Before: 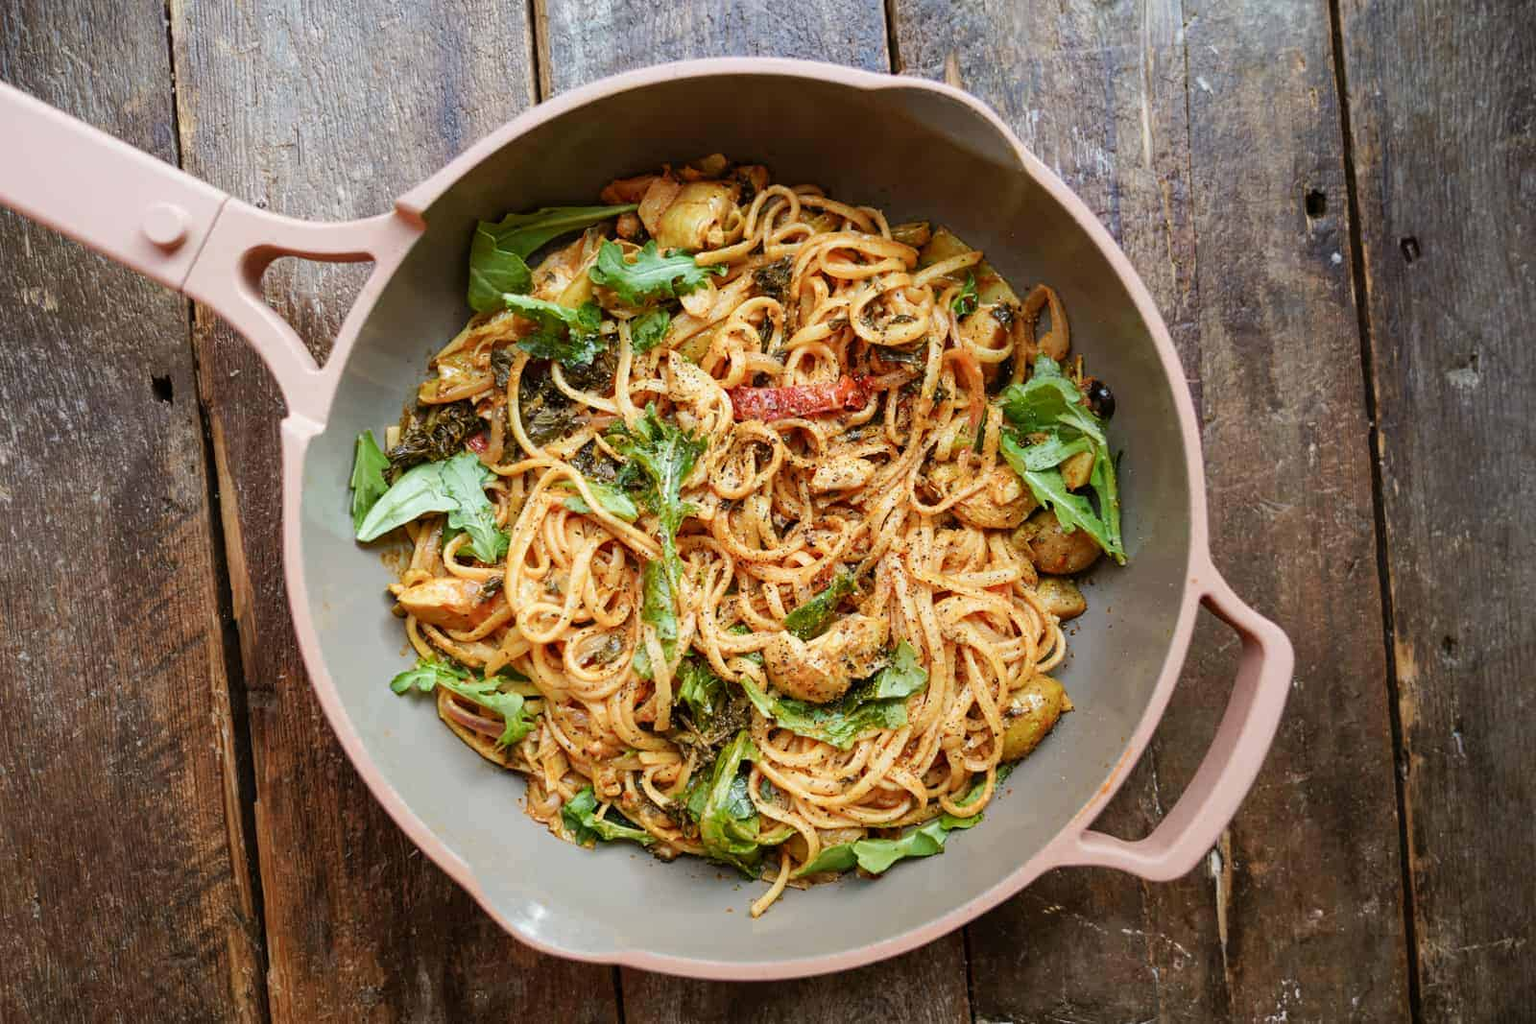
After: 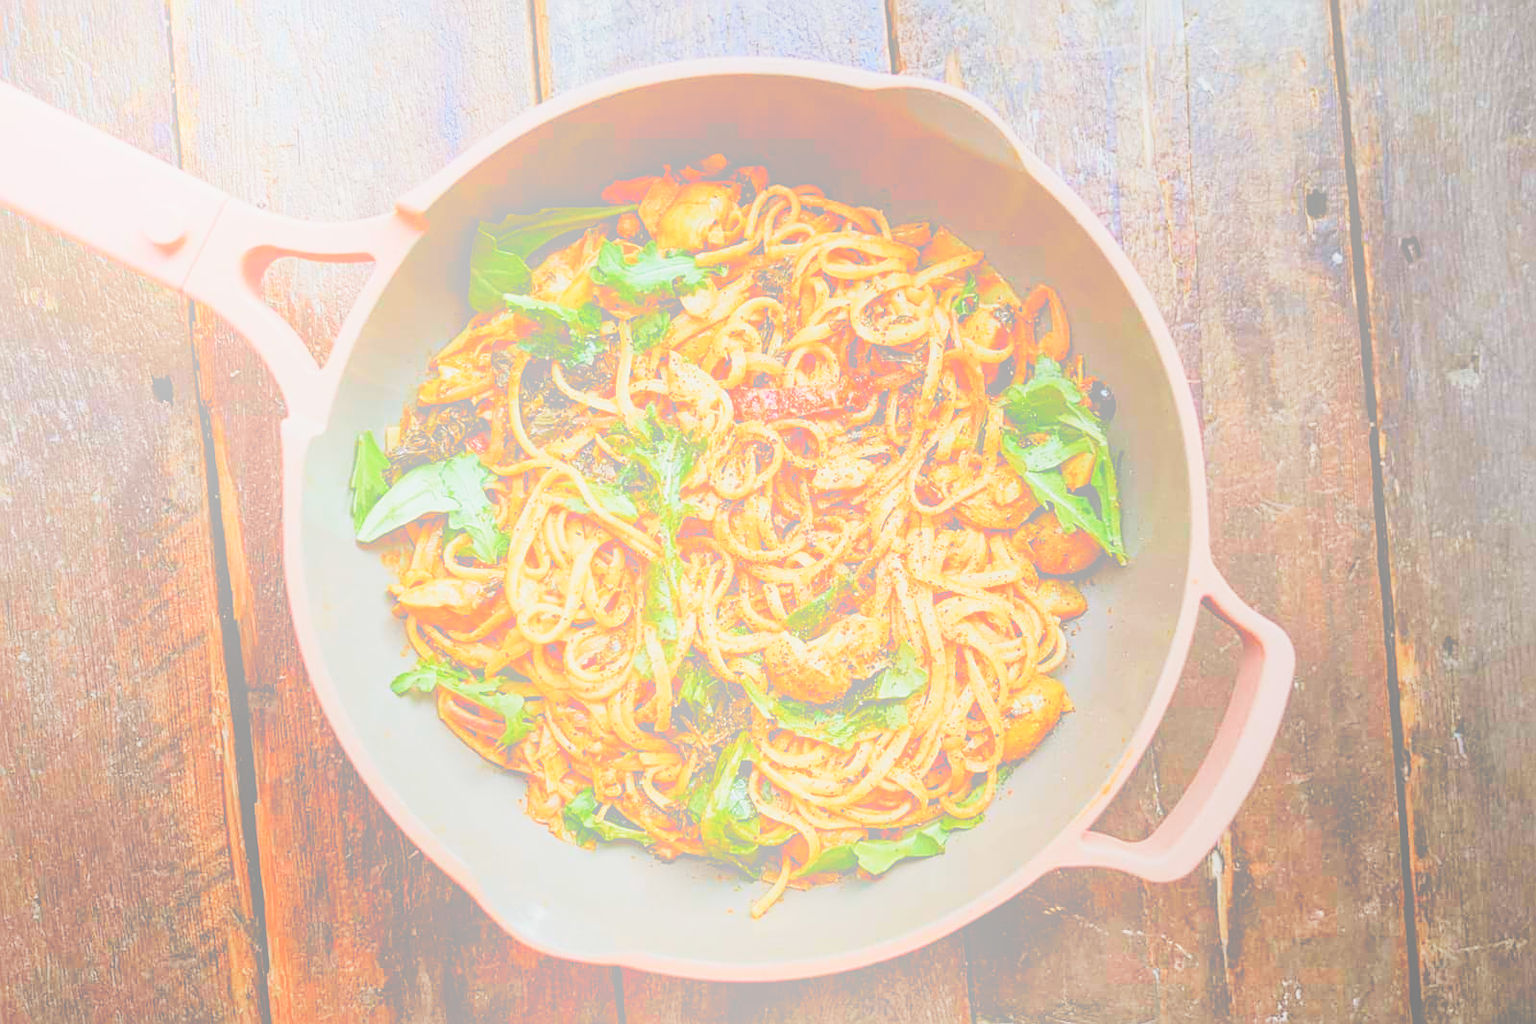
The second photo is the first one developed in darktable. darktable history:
shadows and highlights: on, module defaults
sharpen: on, module defaults
sigmoid: contrast 1.6, skew -0.2, preserve hue 0%, red attenuation 0.1, red rotation 0.035, green attenuation 0.1, green rotation -0.017, blue attenuation 0.15, blue rotation -0.052, base primaries Rec2020
bloom: size 70%, threshold 25%, strength 70%
